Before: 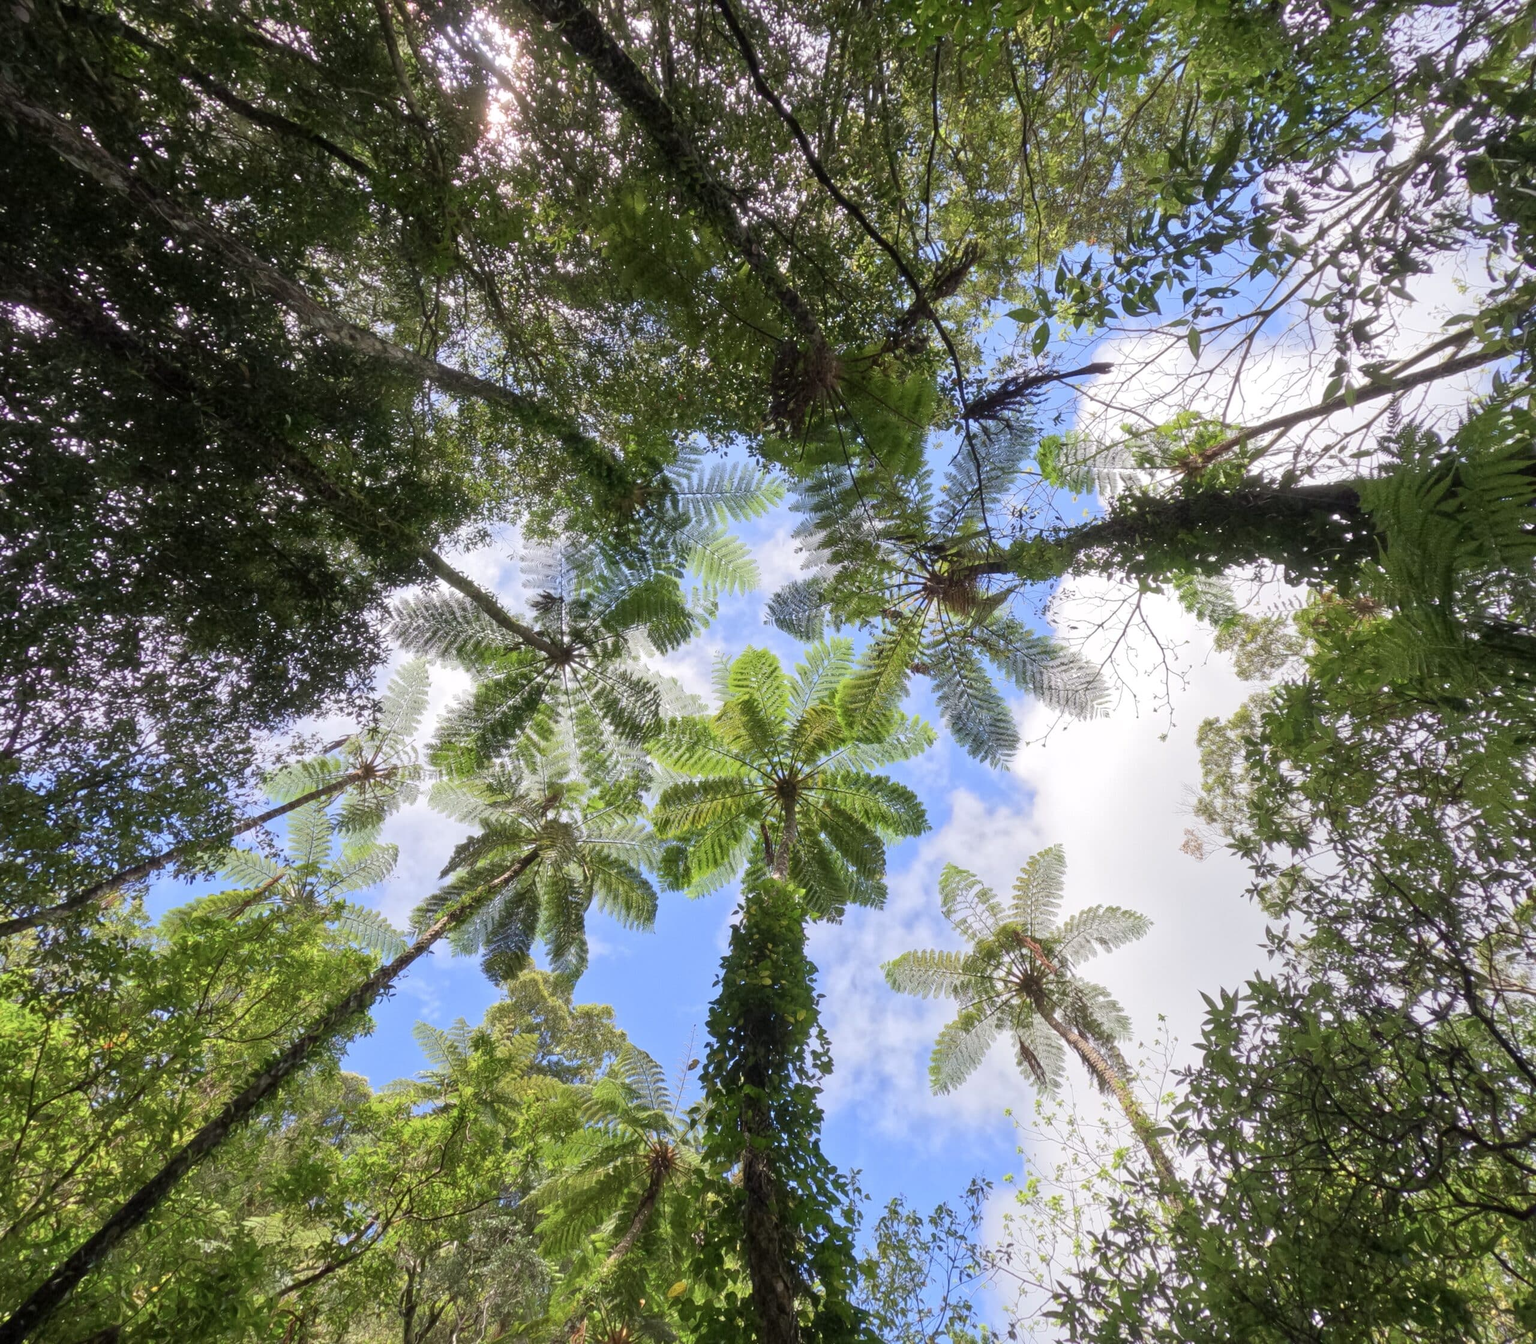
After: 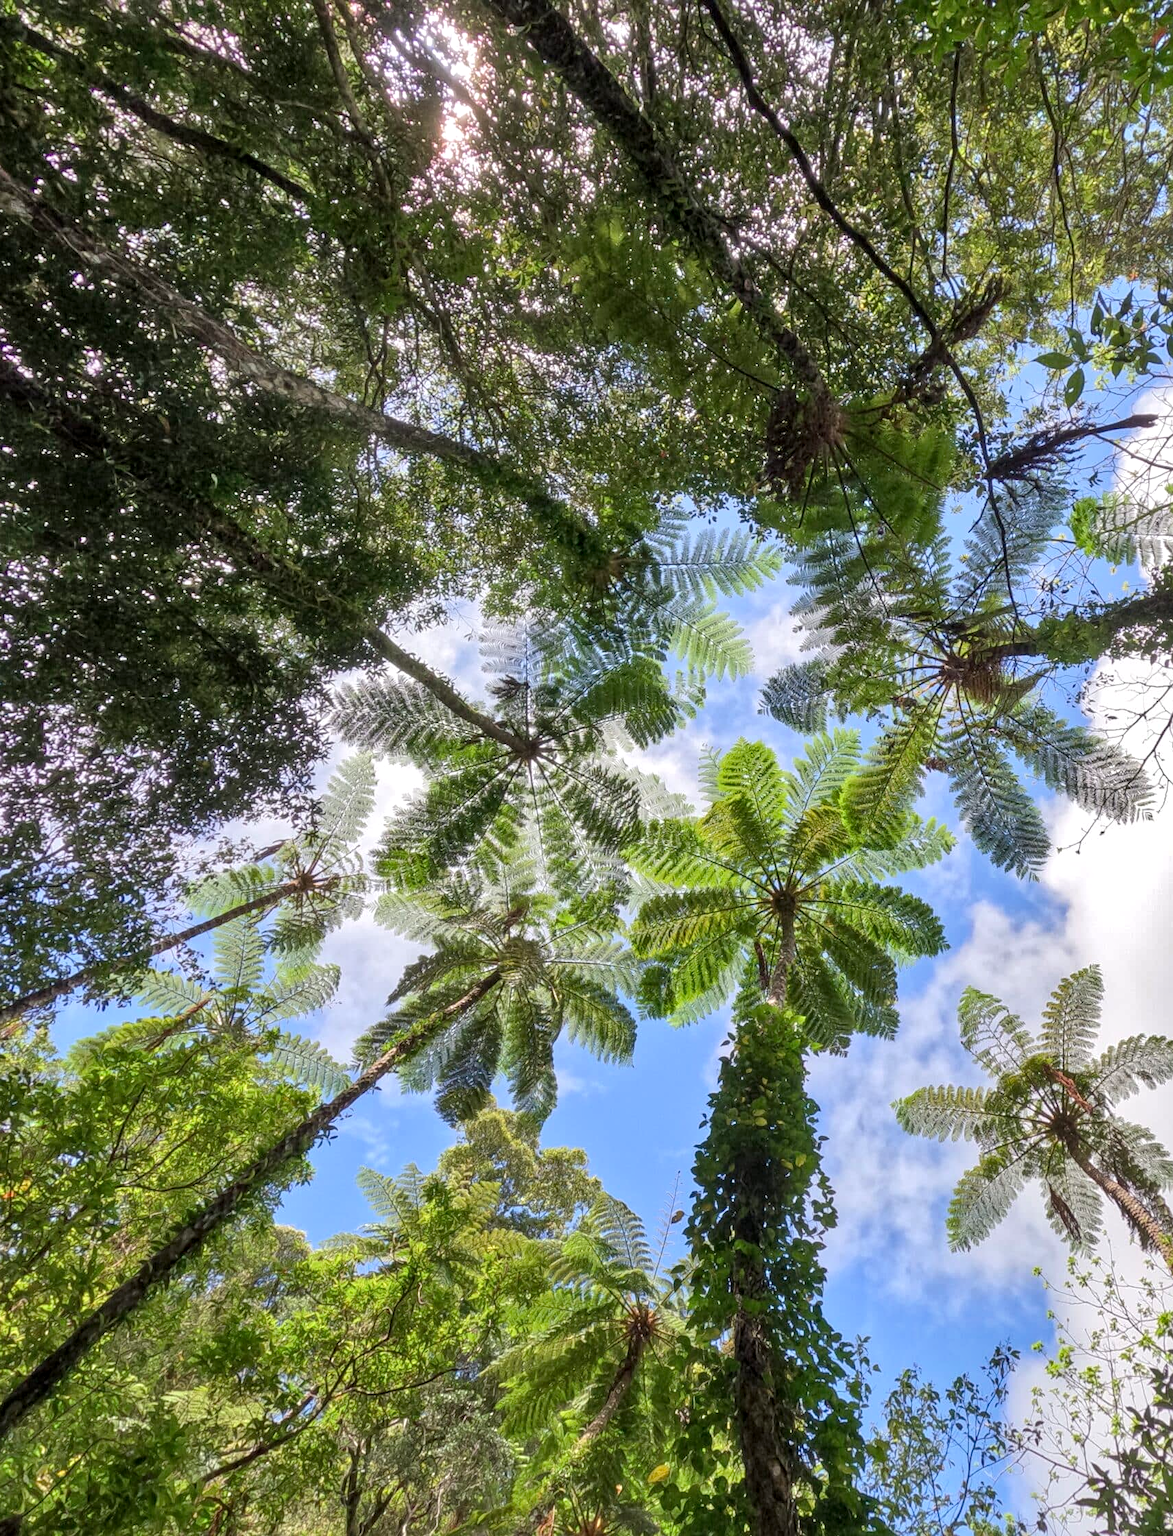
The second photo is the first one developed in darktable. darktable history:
shadows and highlights: low approximation 0.01, soften with gaussian
local contrast: on, module defaults
sharpen: amount 0.203
crop and rotate: left 6.573%, right 26.573%
